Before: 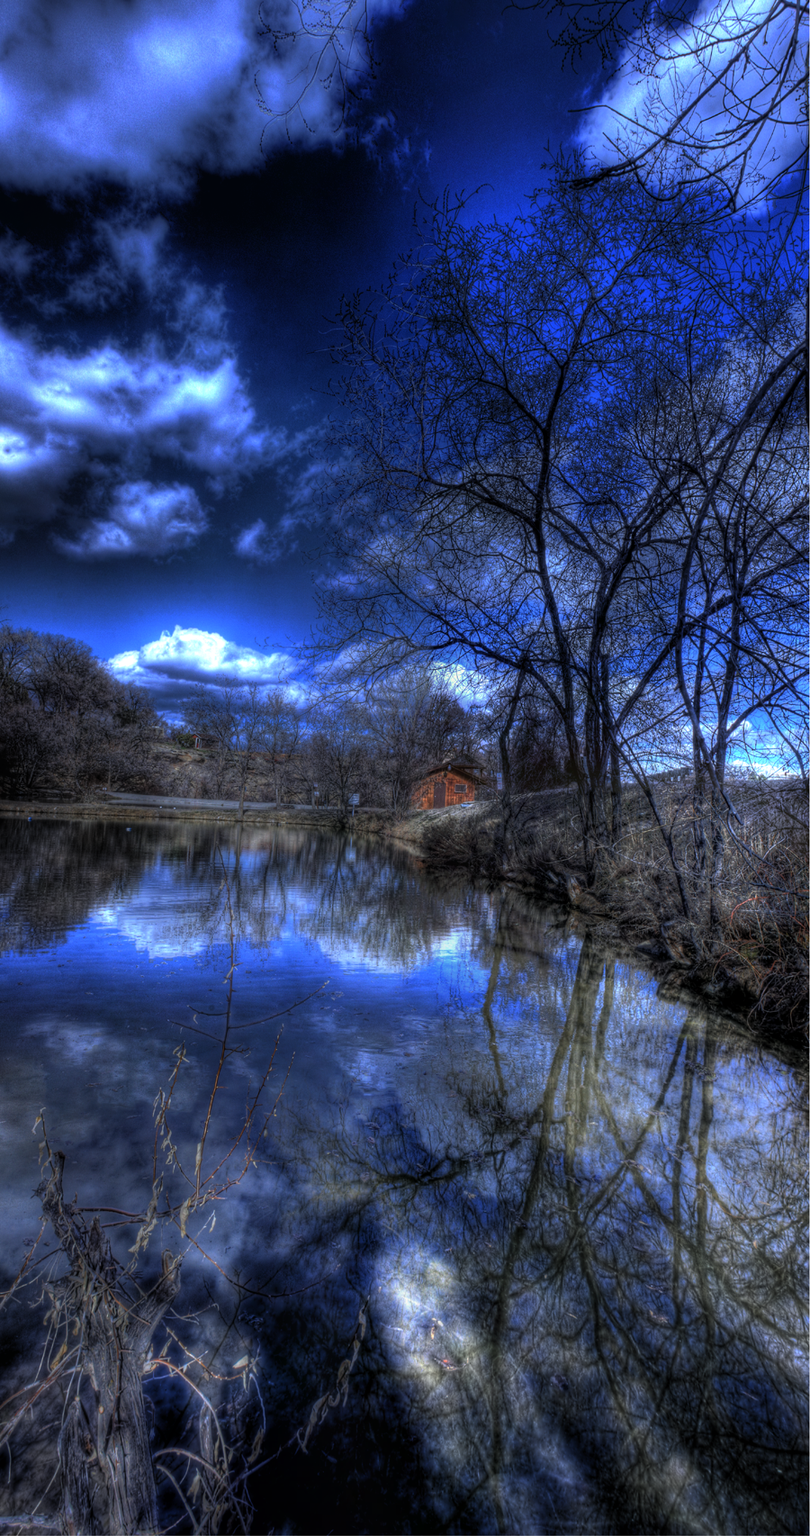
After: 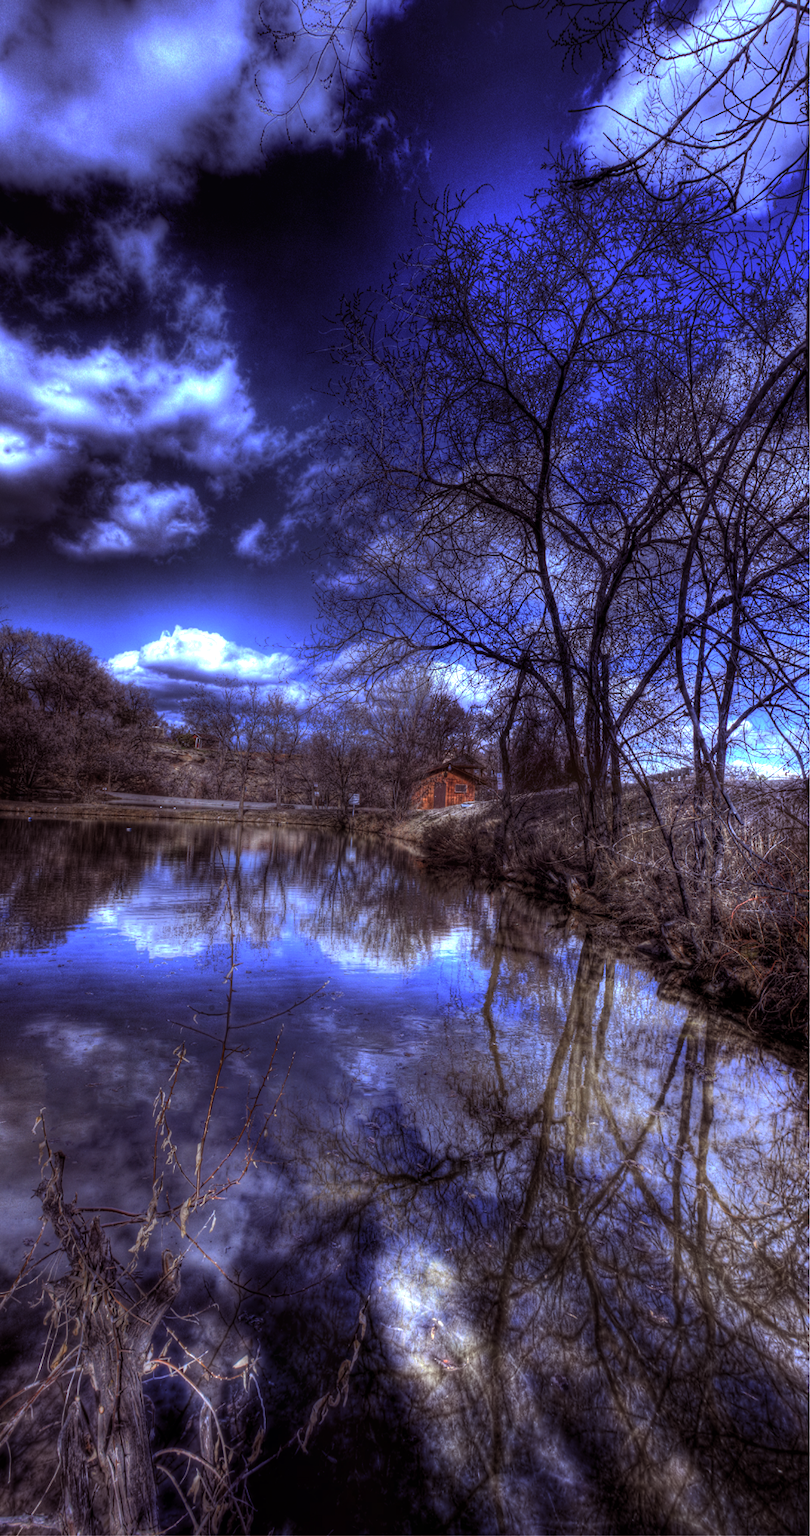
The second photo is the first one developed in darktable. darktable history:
tone equalizer: -8 EV -0.417 EV, -7 EV -0.389 EV, -6 EV -0.333 EV, -5 EV -0.222 EV, -3 EV 0.222 EV, -2 EV 0.333 EV, -1 EV 0.389 EV, +0 EV 0.417 EV, edges refinement/feathering 500, mask exposure compensation -1.57 EV, preserve details no
rgb levels: mode RGB, independent channels, levels [[0, 0.474, 1], [0, 0.5, 1], [0, 0.5, 1]]
